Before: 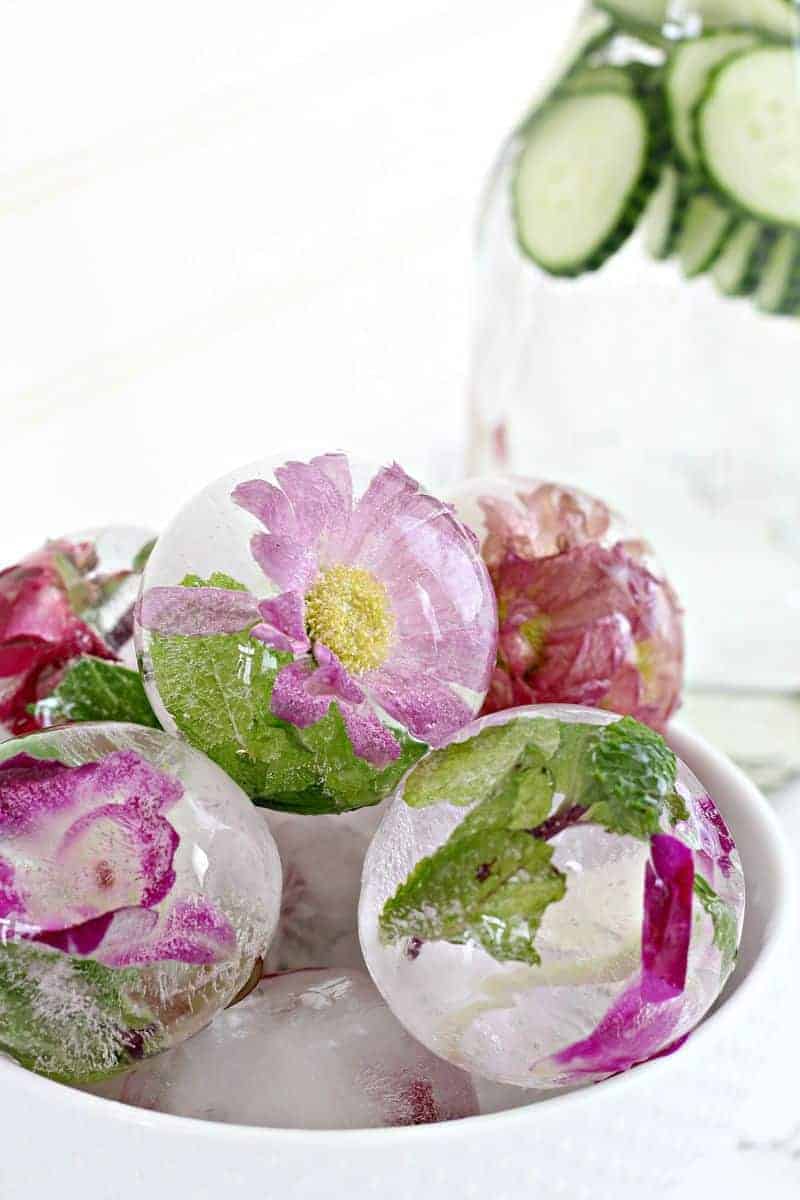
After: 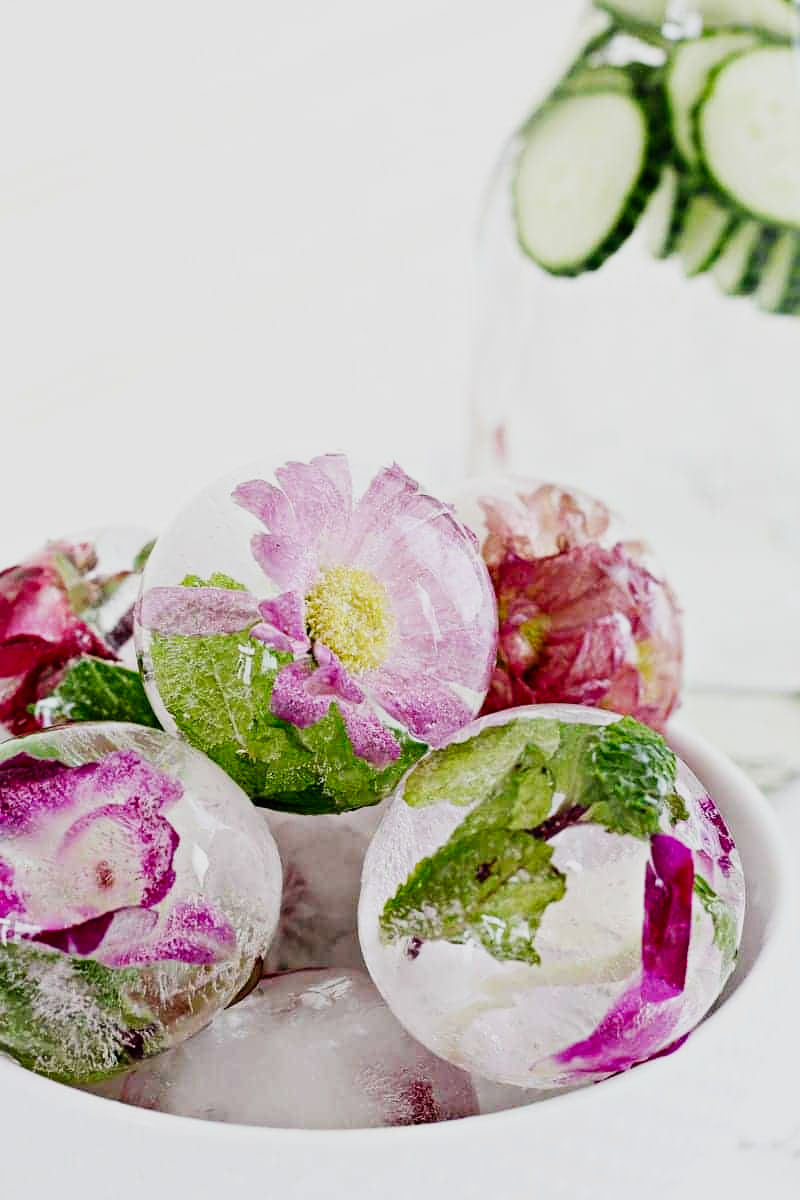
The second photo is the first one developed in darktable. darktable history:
bloom: size 9%, threshold 100%, strength 7%
sigmoid: contrast 1.8, skew -0.2, preserve hue 0%, red attenuation 0.1, red rotation 0.035, green attenuation 0.1, green rotation -0.017, blue attenuation 0.15, blue rotation -0.052, base primaries Rec2020
